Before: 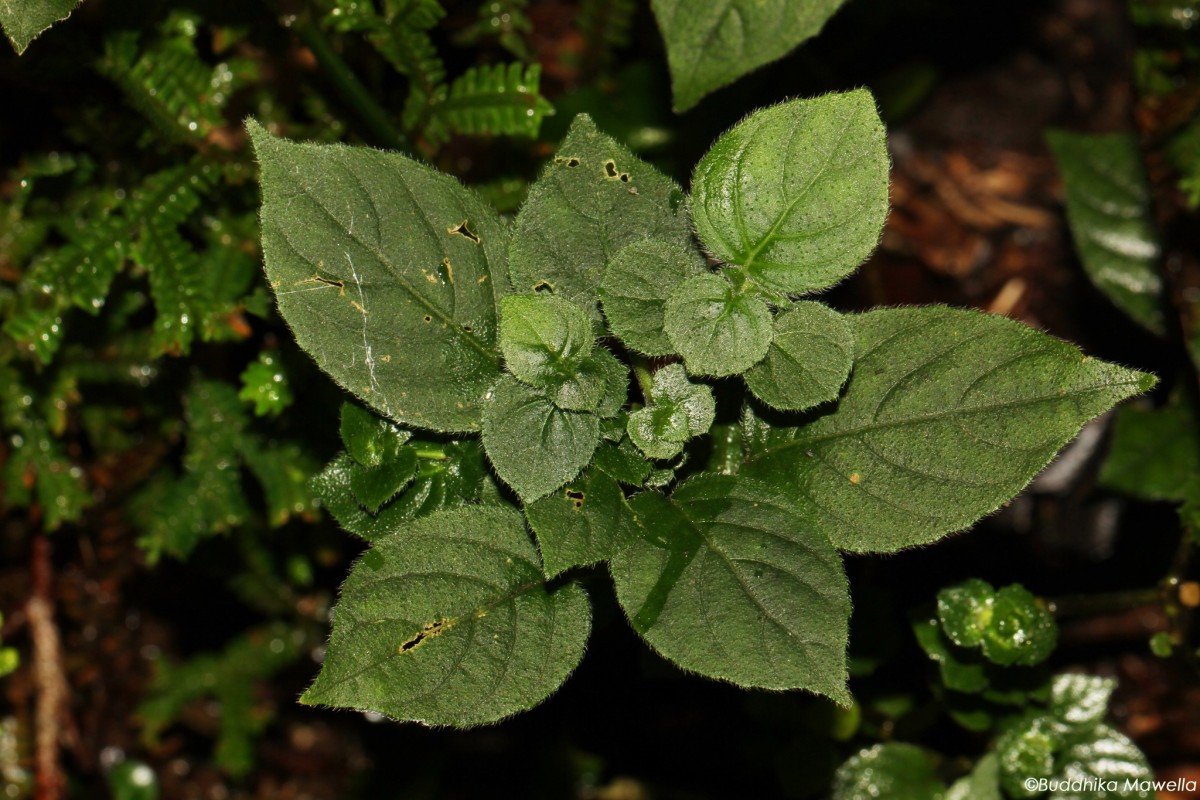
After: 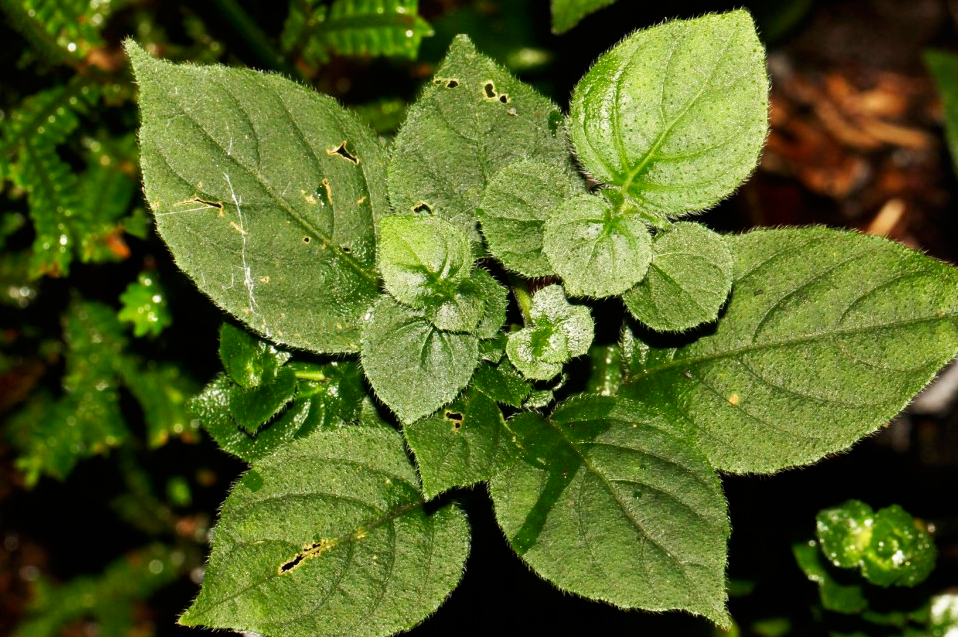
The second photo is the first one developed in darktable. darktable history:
exposure: black level correction 0, compensate exposure bias true, compensate highlight preservation false
crop and rotate: left 10.096%, top 9.918%, right 10.048%, bottom 10.401%
base curve: curves: ch0 [(0, 0) (0.005, 0.002) (0.15, 0.3) (0.4, 0.7) (0.75, 0.95) (1, 1)], preserve colors none
